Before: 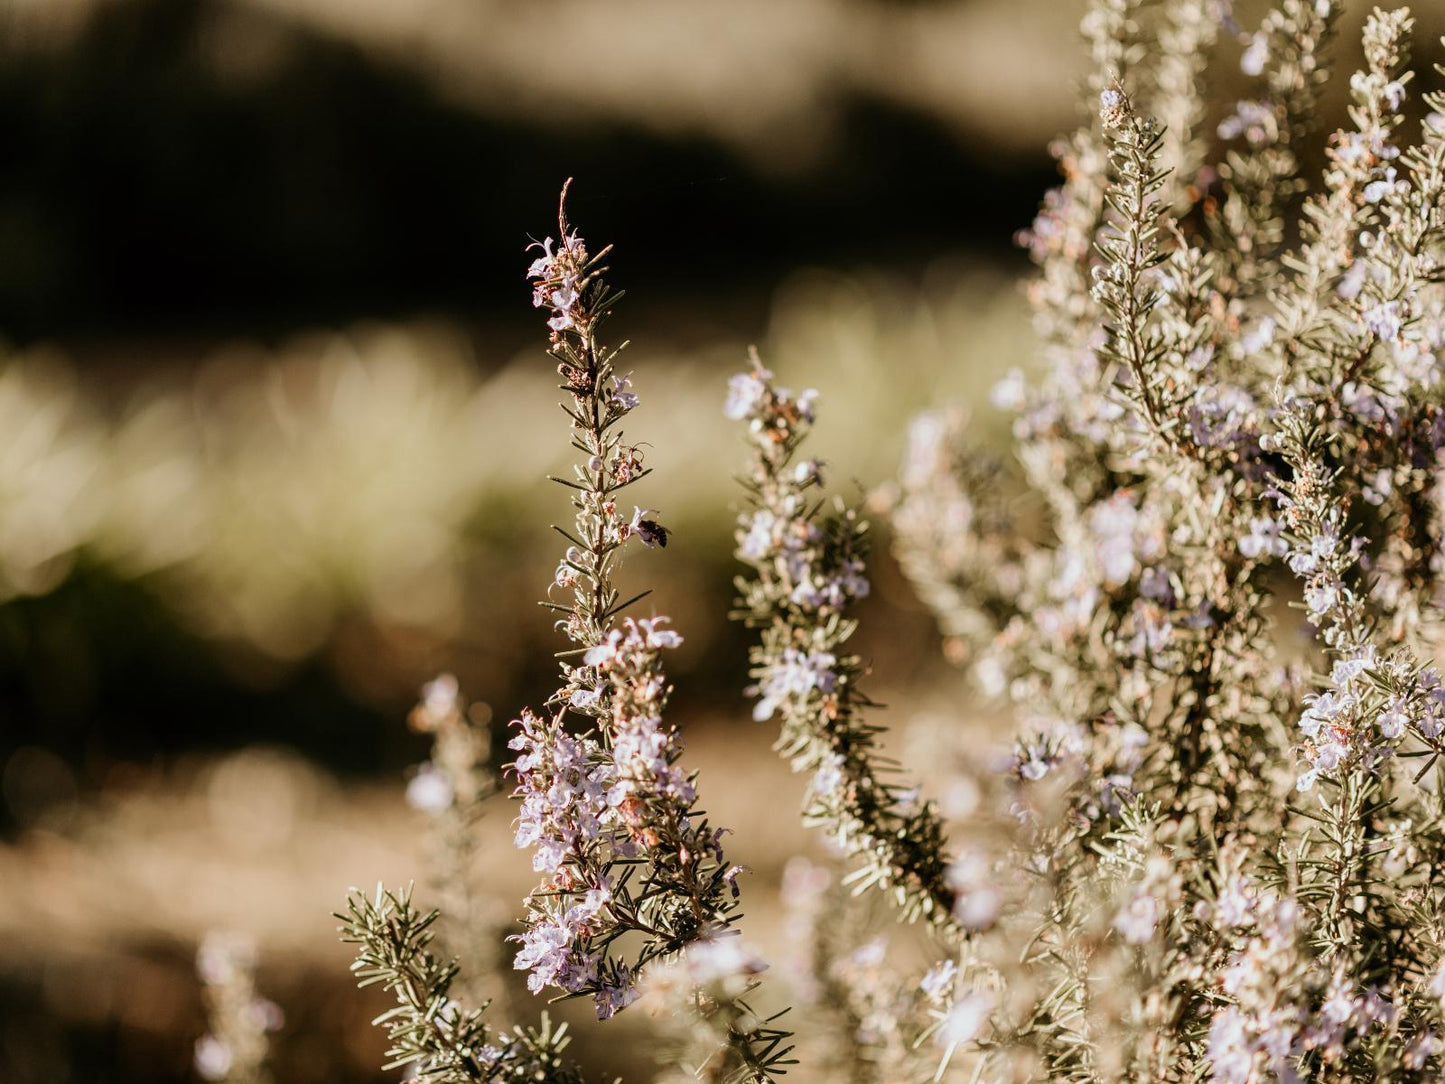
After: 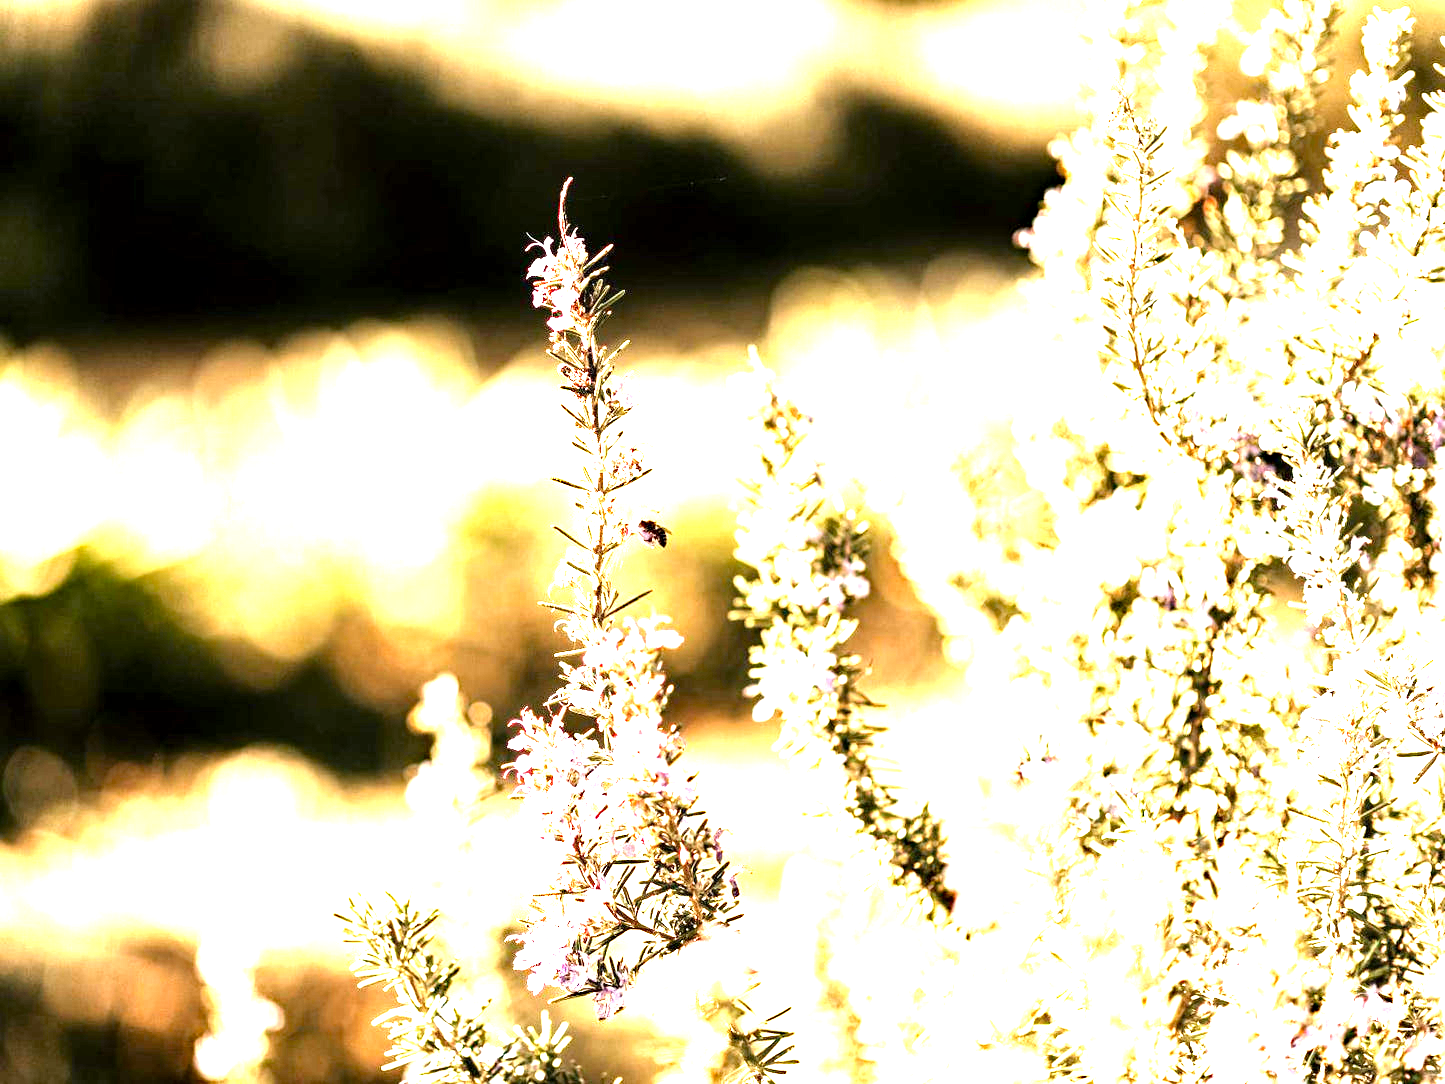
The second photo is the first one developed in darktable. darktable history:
exposure: black level correction 0.001, exposure 2.523 EV, compensate highlight preservation false
tone equalizer: -8 EV -0.769 EV, -7 EV -0.711 EV, -6 EV -0.566 EV, -5 EV -0.397 EV, -3 EV 0.379 EV, -2 EV 0.6 EV, -1 EV 0.697 EV, +0 EV 0.742 EV
haze removal: compatibility mode true, adaptive false
